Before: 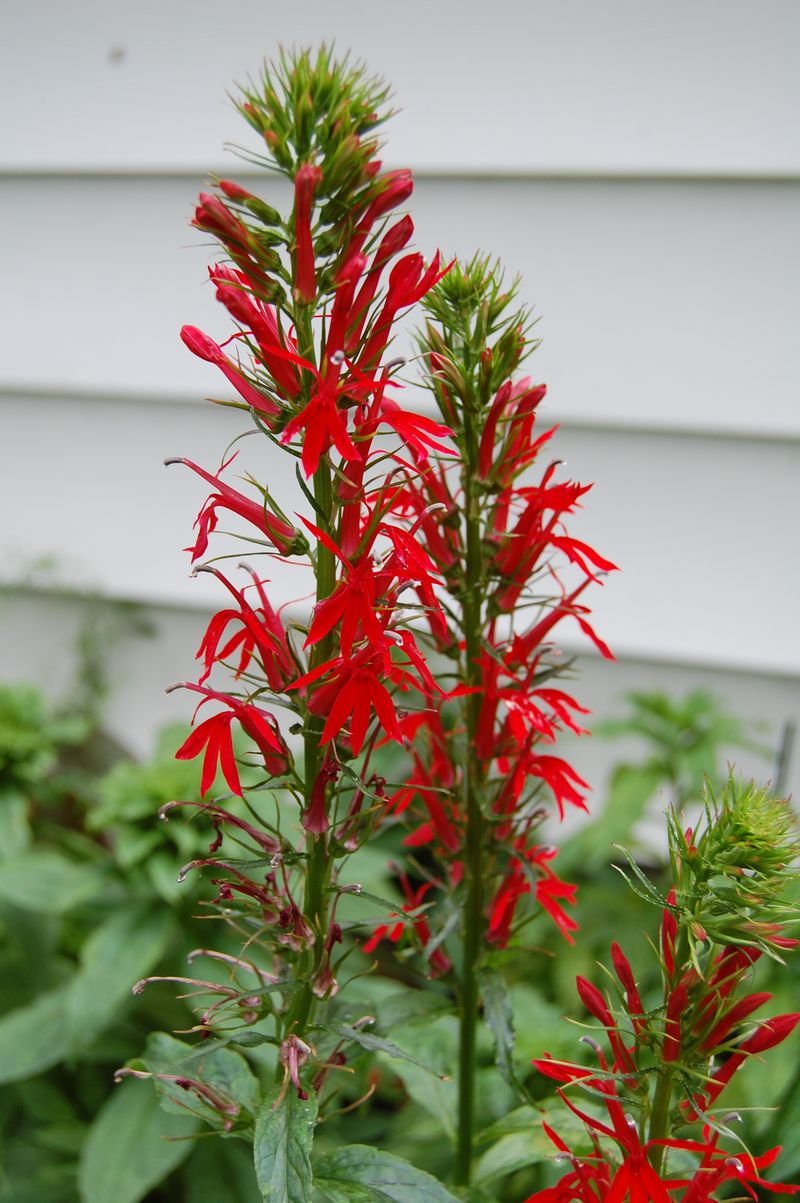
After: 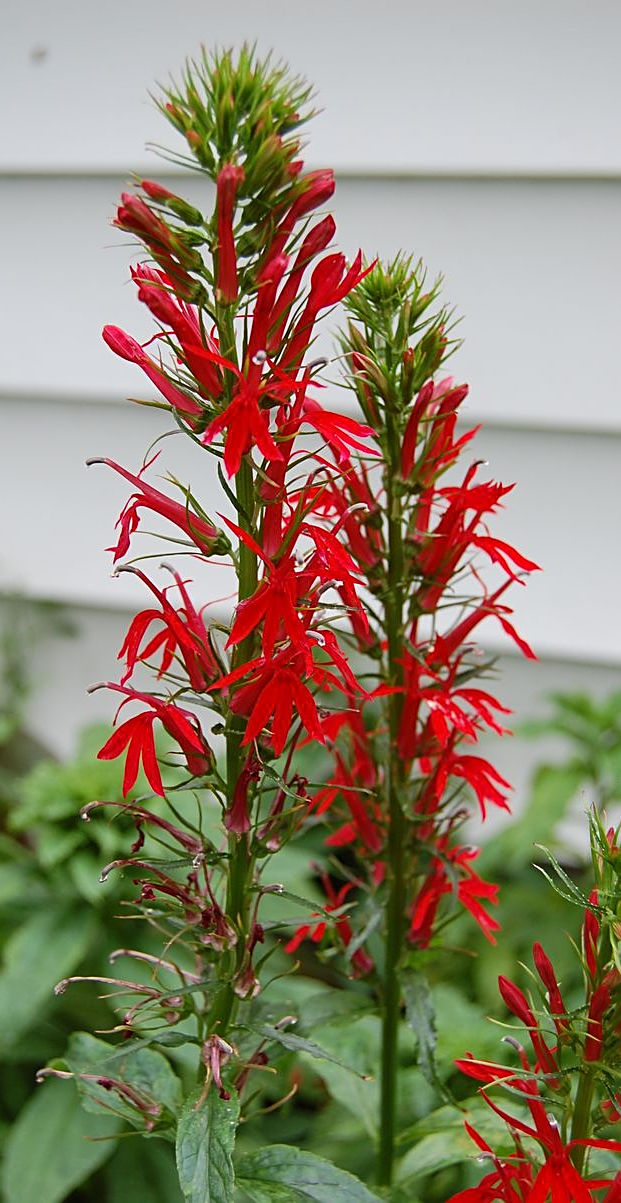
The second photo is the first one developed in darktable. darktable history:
crop: left 9.849%, right 12.491%
sharpen: on, module defaults
